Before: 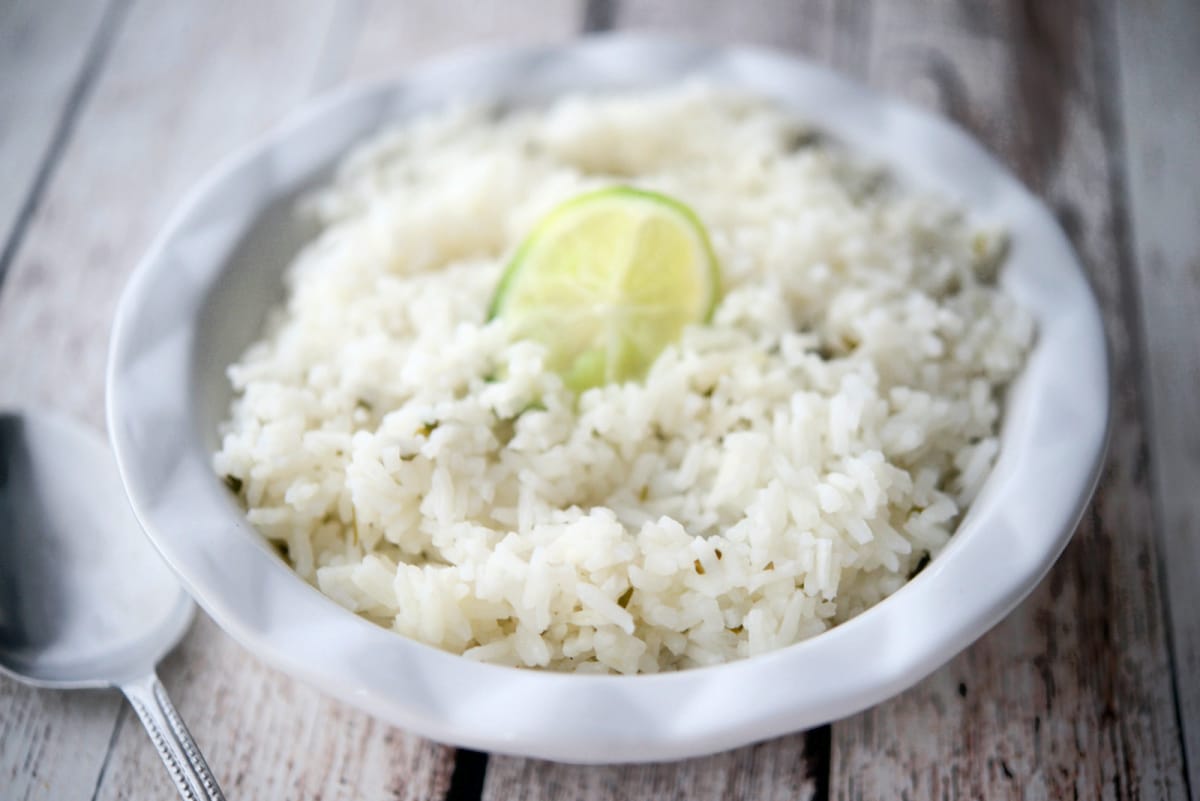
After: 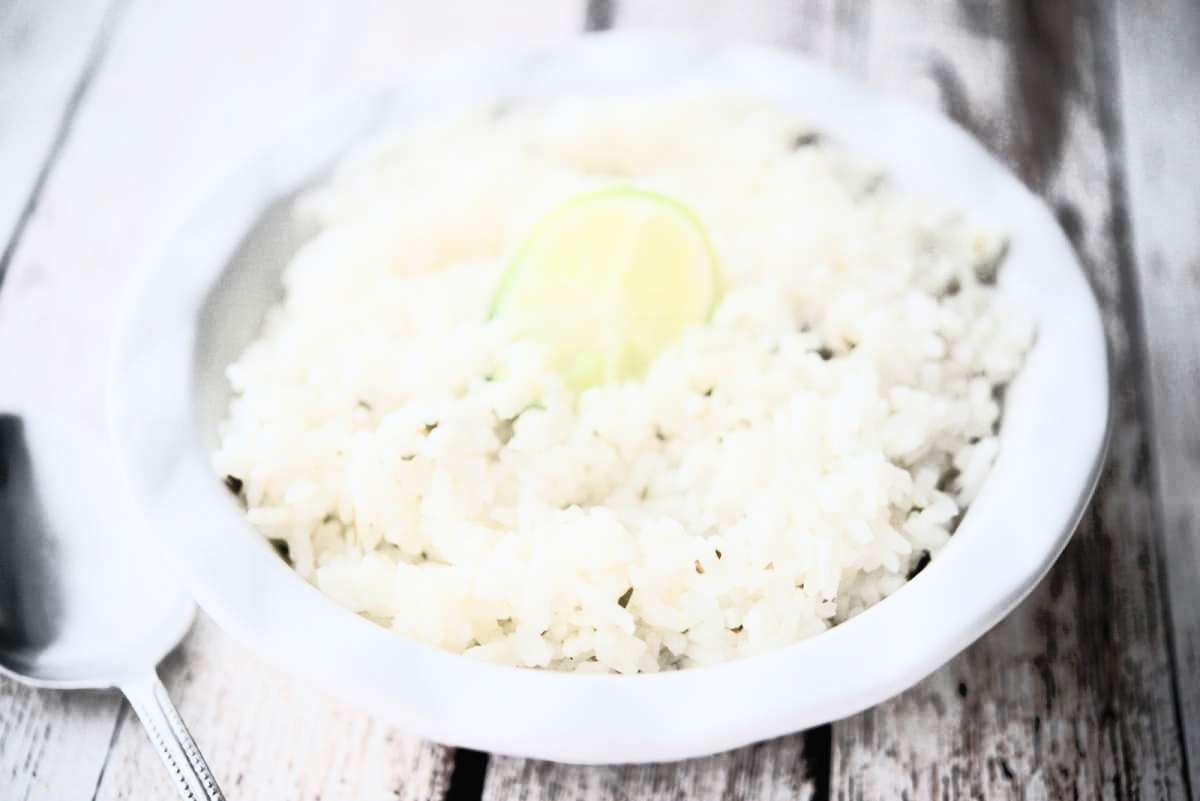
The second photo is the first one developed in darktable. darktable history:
filmic rgb: black relative exposure -7.65 EV, white relative exposure 4.56 EV, hardness 3.61, color science v6 (2022)
contrast brightness saturation: contrast 0.57, brightness 0.57, saturation -0.34
